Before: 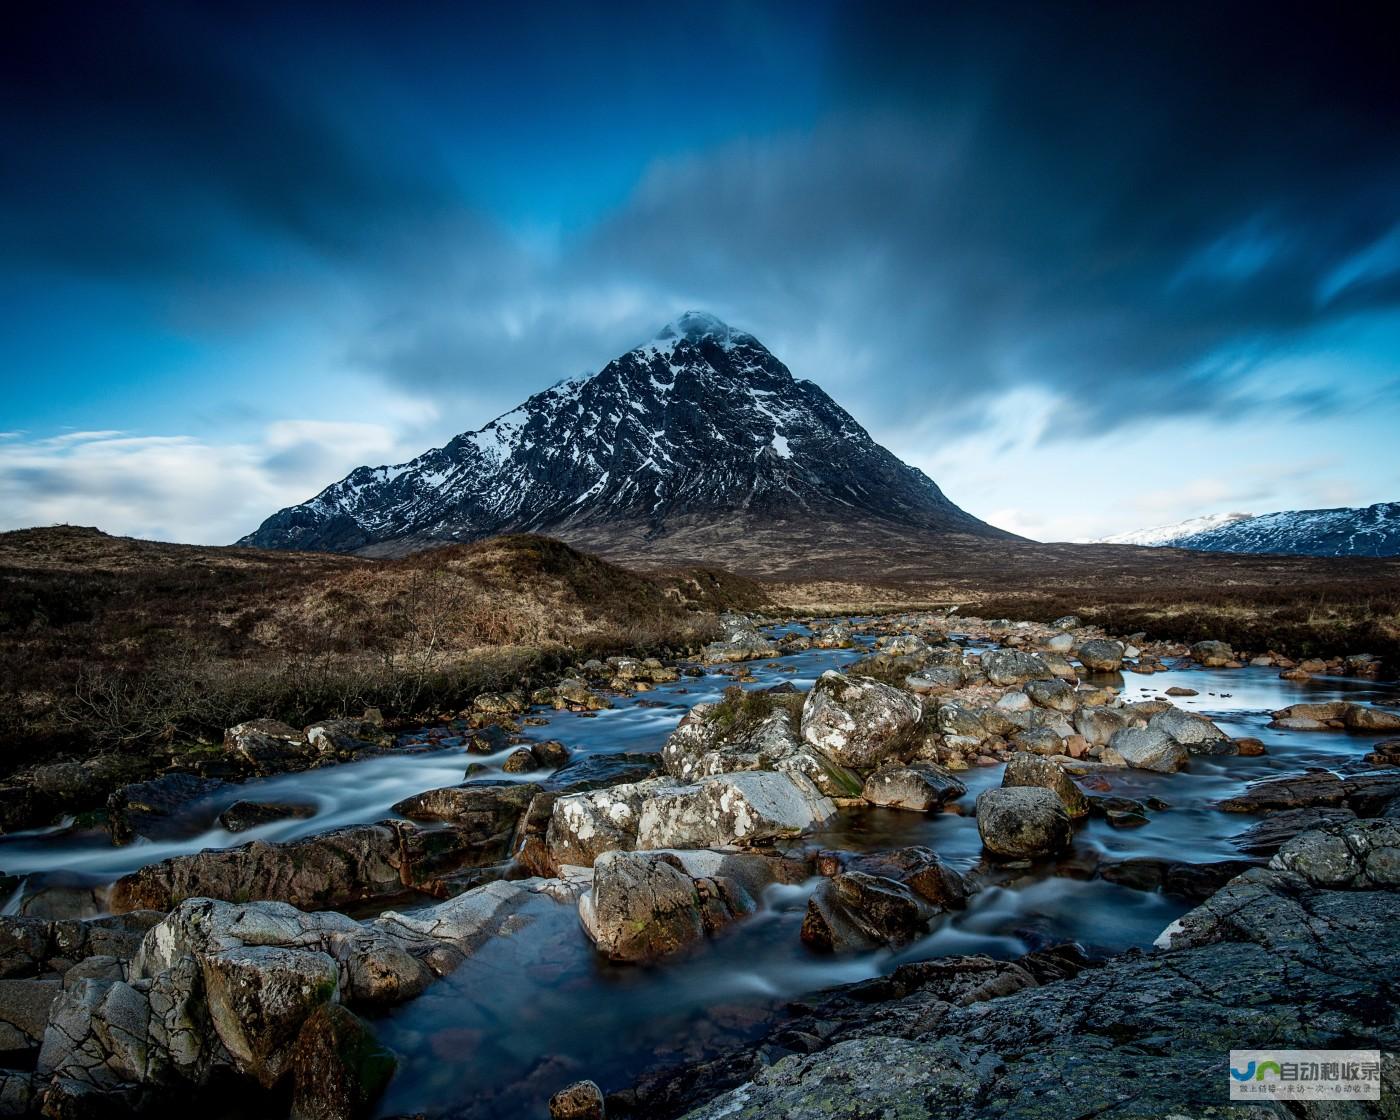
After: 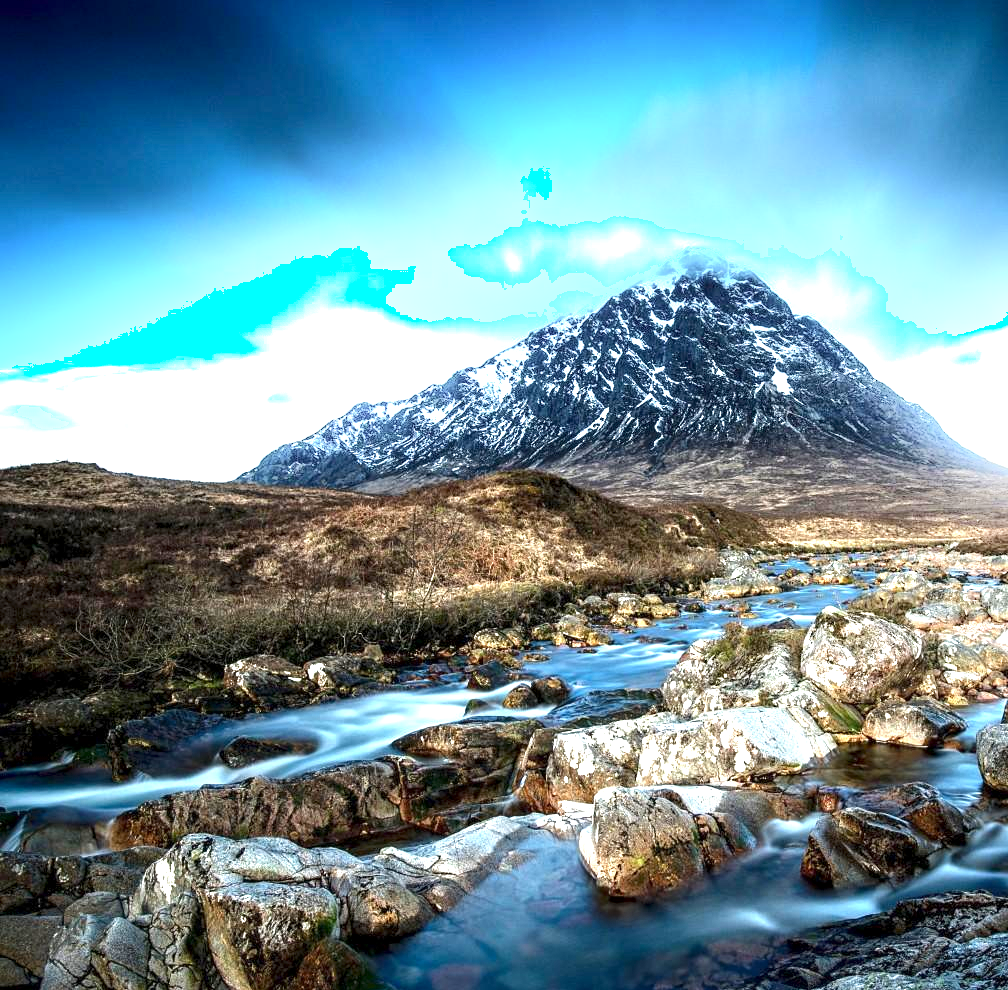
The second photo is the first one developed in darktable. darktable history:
exposure: black level correction 0, exposure 1.675 EV, compensate exposure bias true, compensate highlight preservation false
crop: top 5.803%, right 27.864%, bottom 5.804%
shadows and highlights: shadows -54.3, highlights 86.09, soften with gaussian
local contrast: highlights 100%, shadows 100%, detail 120%, midtone range 0.2
